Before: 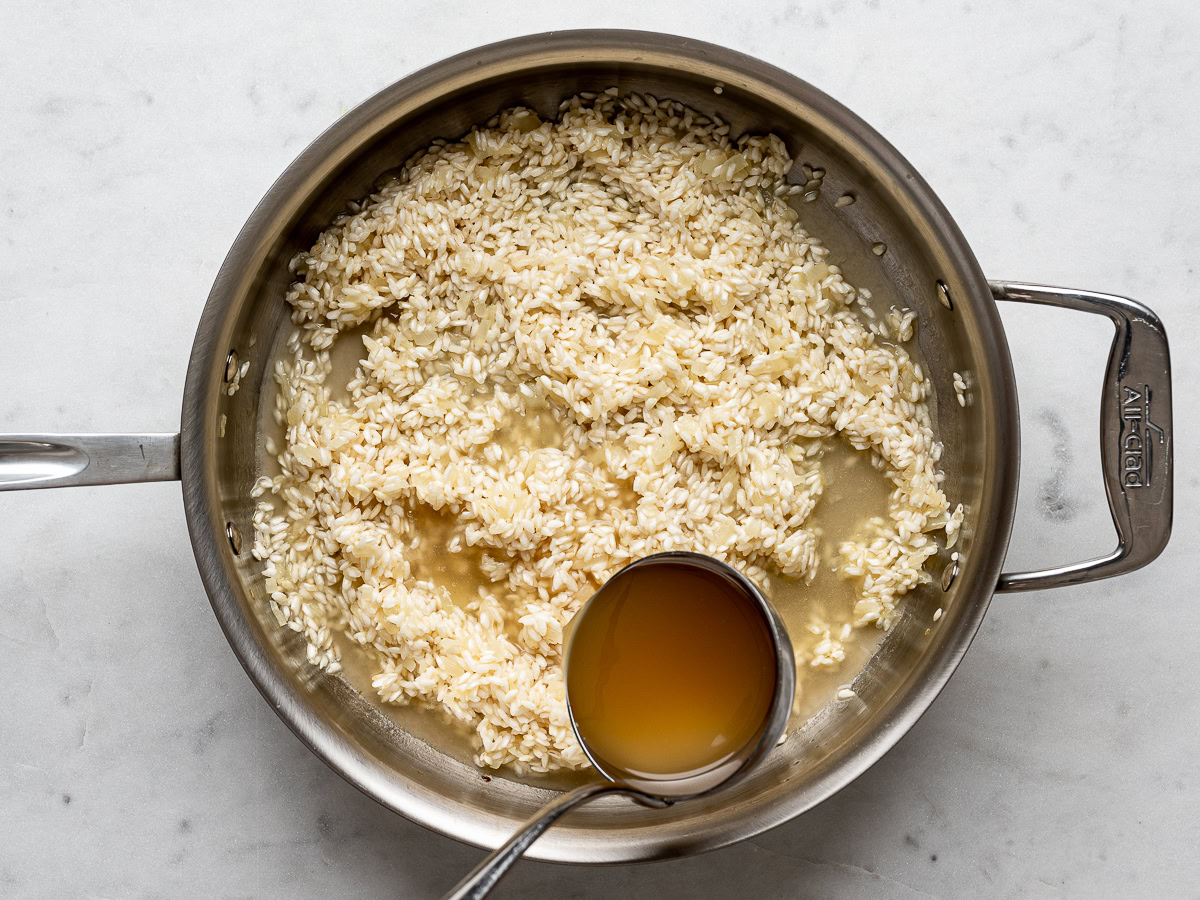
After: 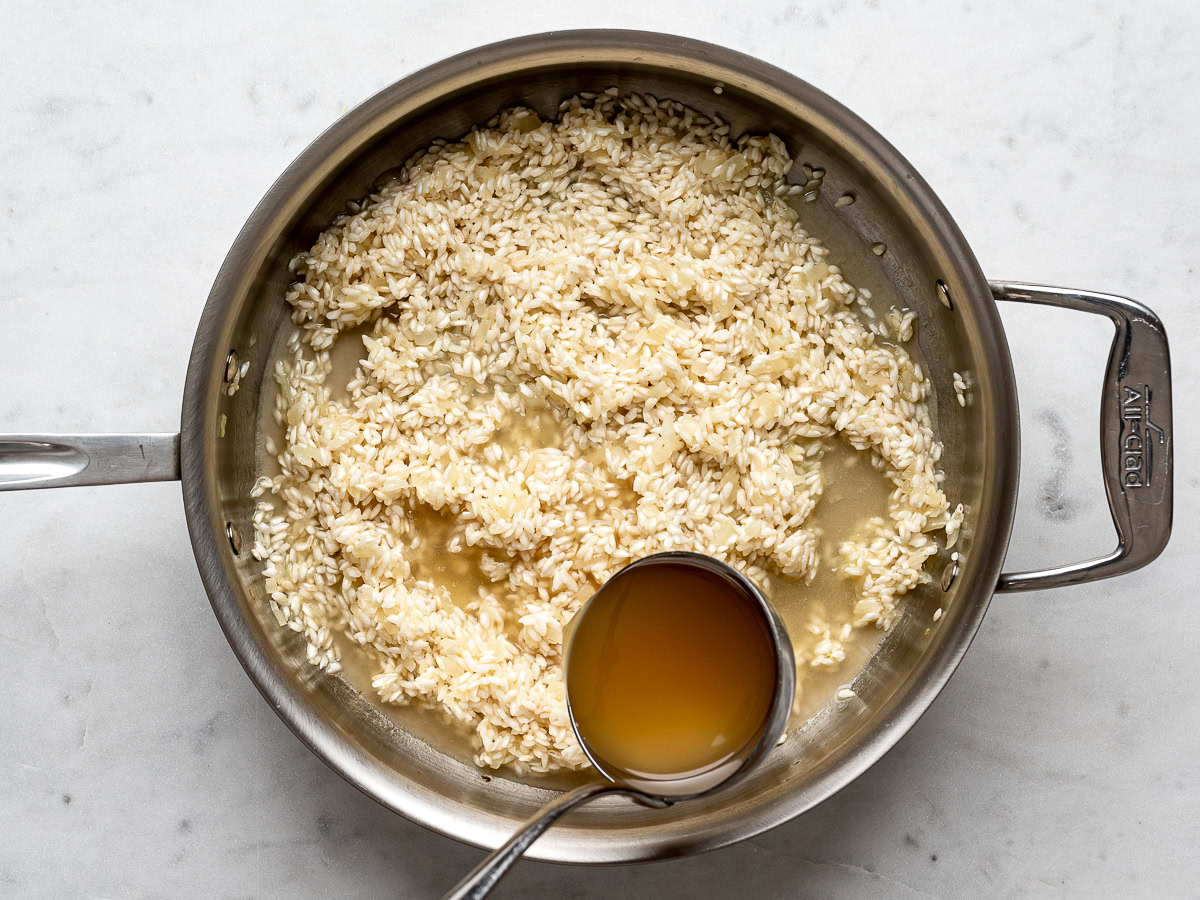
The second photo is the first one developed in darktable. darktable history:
tone equalizer: mask exposure compensation -0.487 EV
exposure: exposure 0.073 EV, compensate exposure bias true, compensate highlight preservation false
